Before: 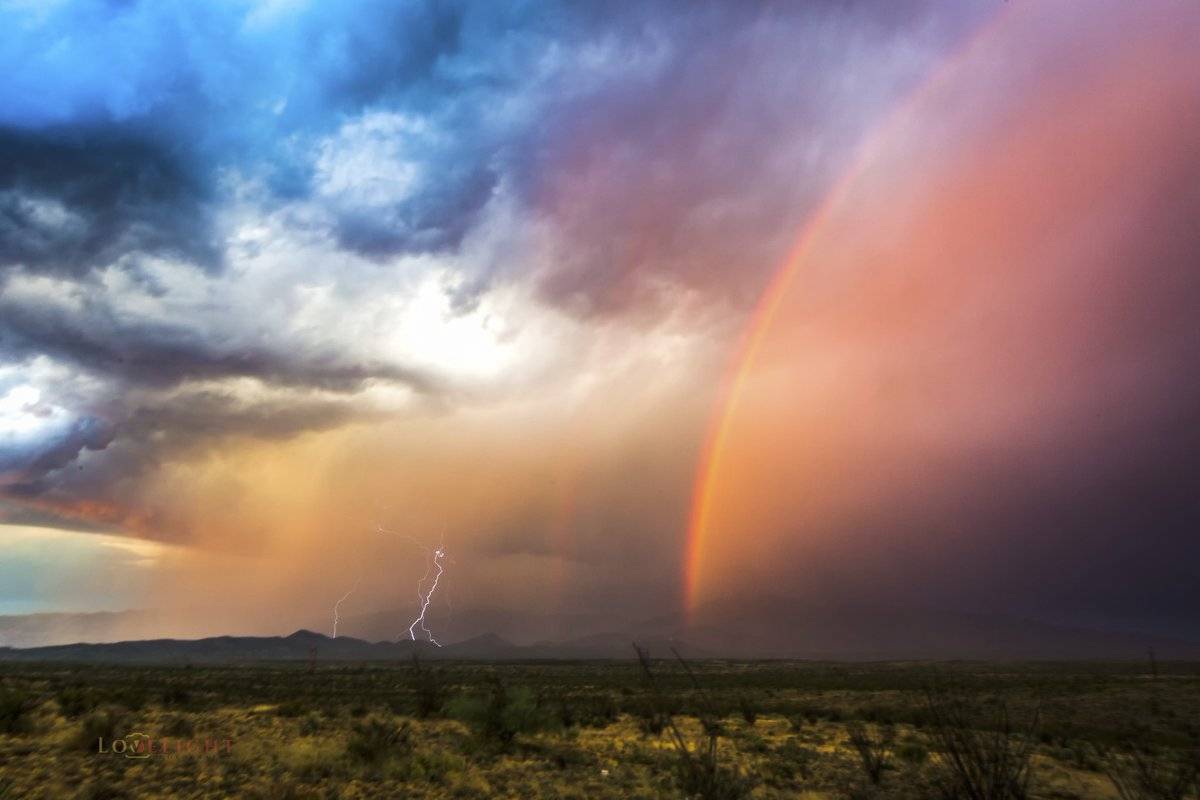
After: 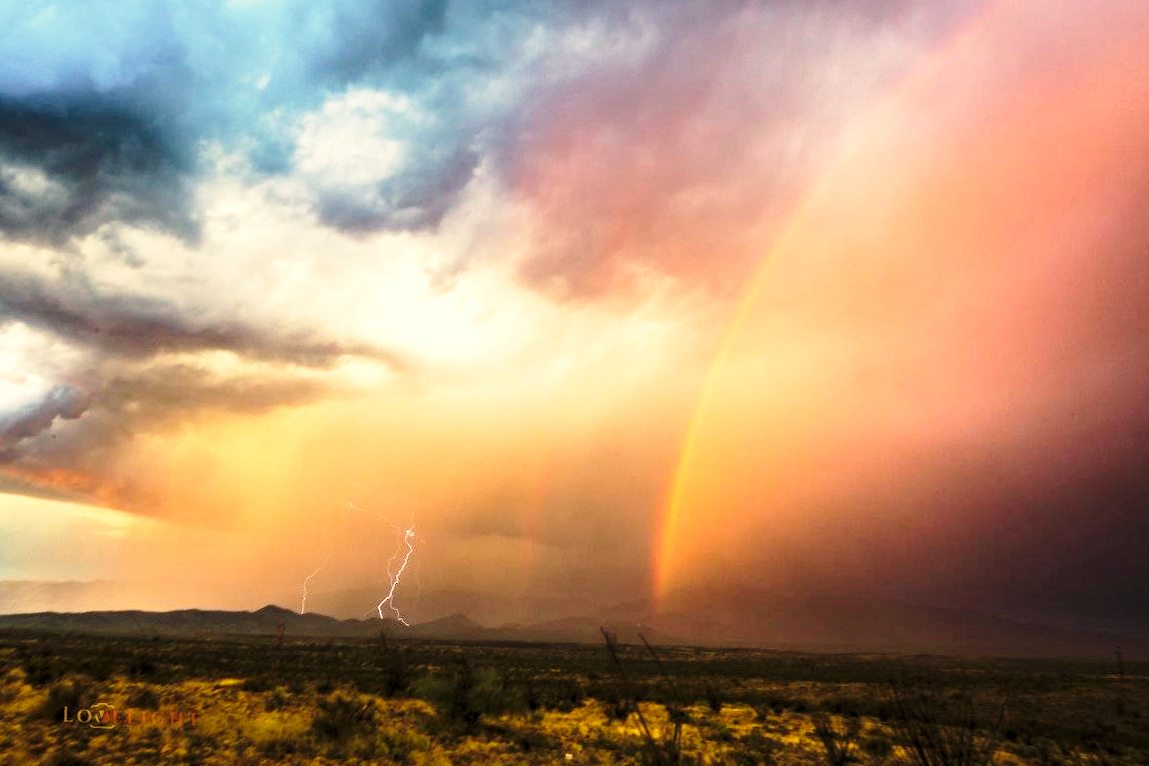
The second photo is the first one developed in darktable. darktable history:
levels: levels [0.026, 0.507, 0.987]
crop and rotate: angle -1.69°
color calibration: x 0.334, y 0.349, temperature 5426 K
white balance: red 1.138, green 0.996, blue 0.812
base curve: curves: ch0 [(0, 0) (0.028, 0.03) (0.121, 0.232) (0.46, 0.748) (0.859, 0.968) (1, 1)], preserve colors none
